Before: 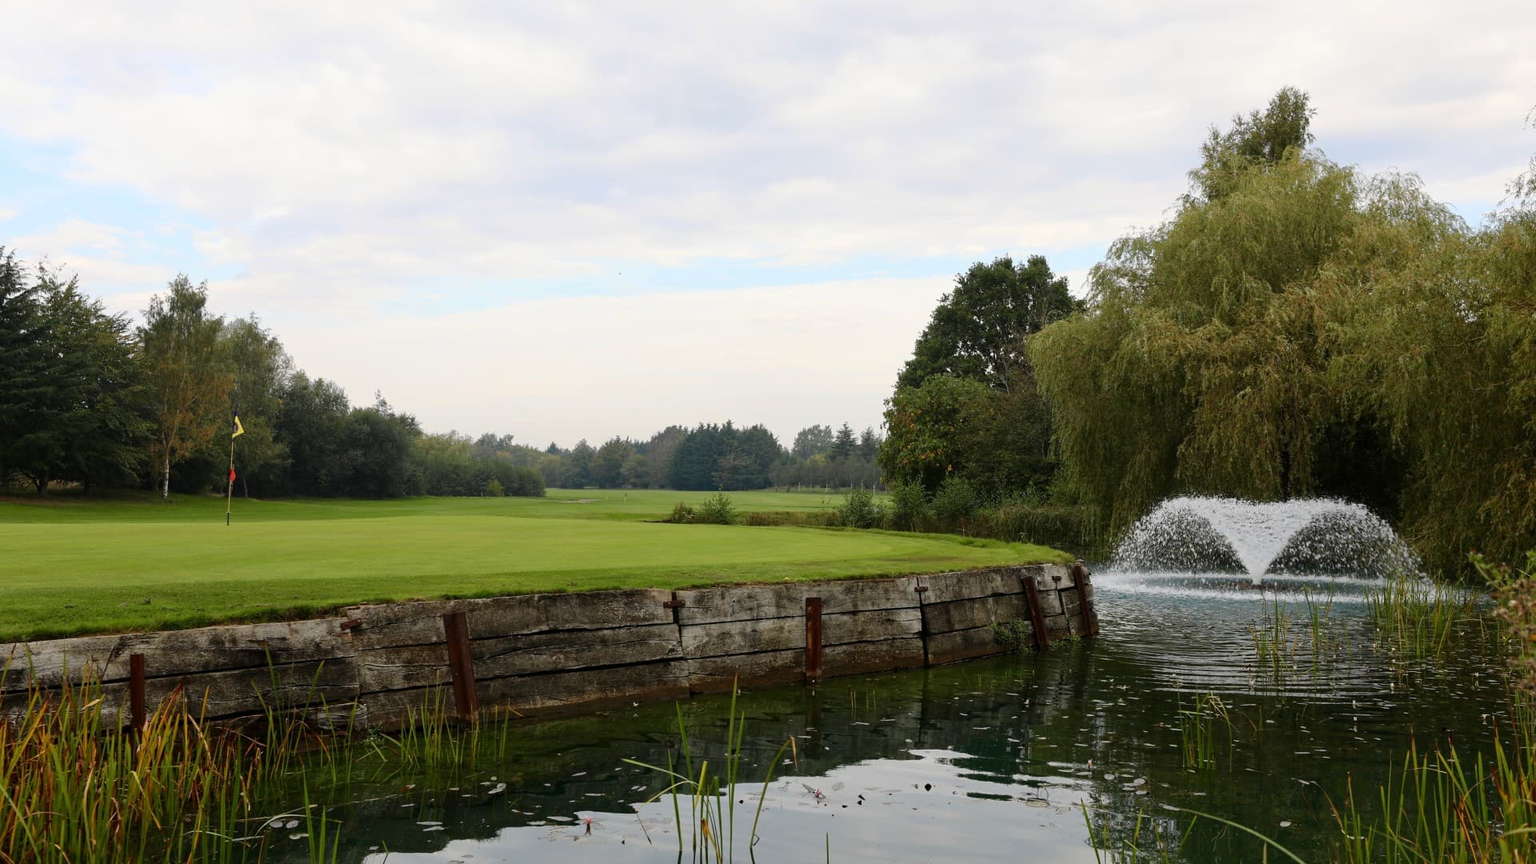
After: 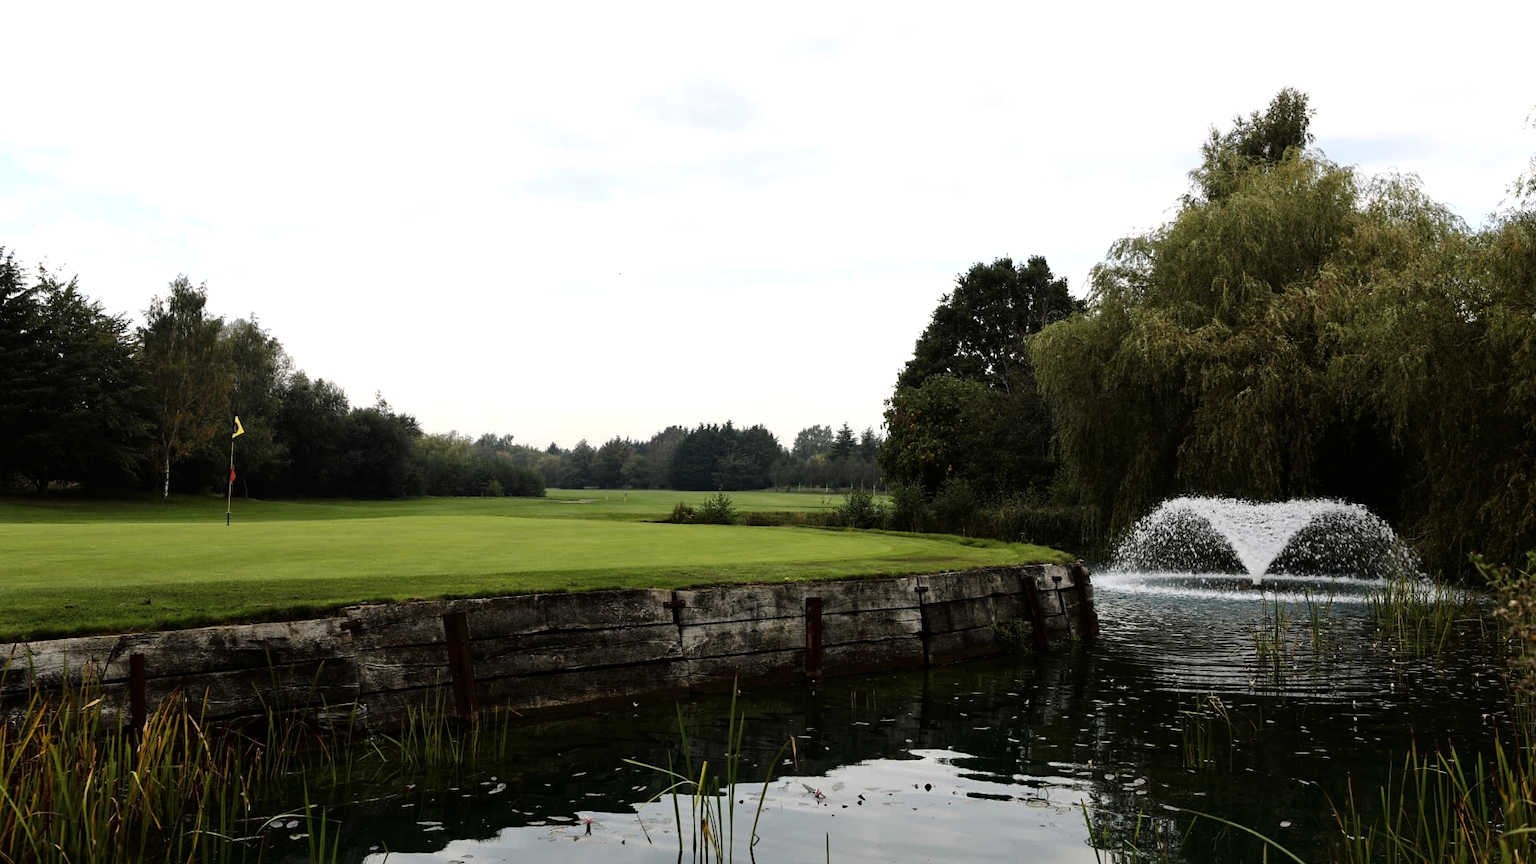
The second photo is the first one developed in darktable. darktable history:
tone curve: curves: ch0 [(0, 0) (0.153, 0.06) (1, 1)], color space Lab, linked channels, preserve colors none
tone equalizer: -8 EV -0.417 EV, -7 EV -0.389 EV, -6 EV -0.333 EV, -5 EV -0.222 EV, -3 EV 0.222 EV, -2 EV 0.333 EV, -1 EV 0.389 EV, +0 EV 0.417 EV, edges refinement/feathering 500, mask exposure compensation -1.57 EV, preserve details no
